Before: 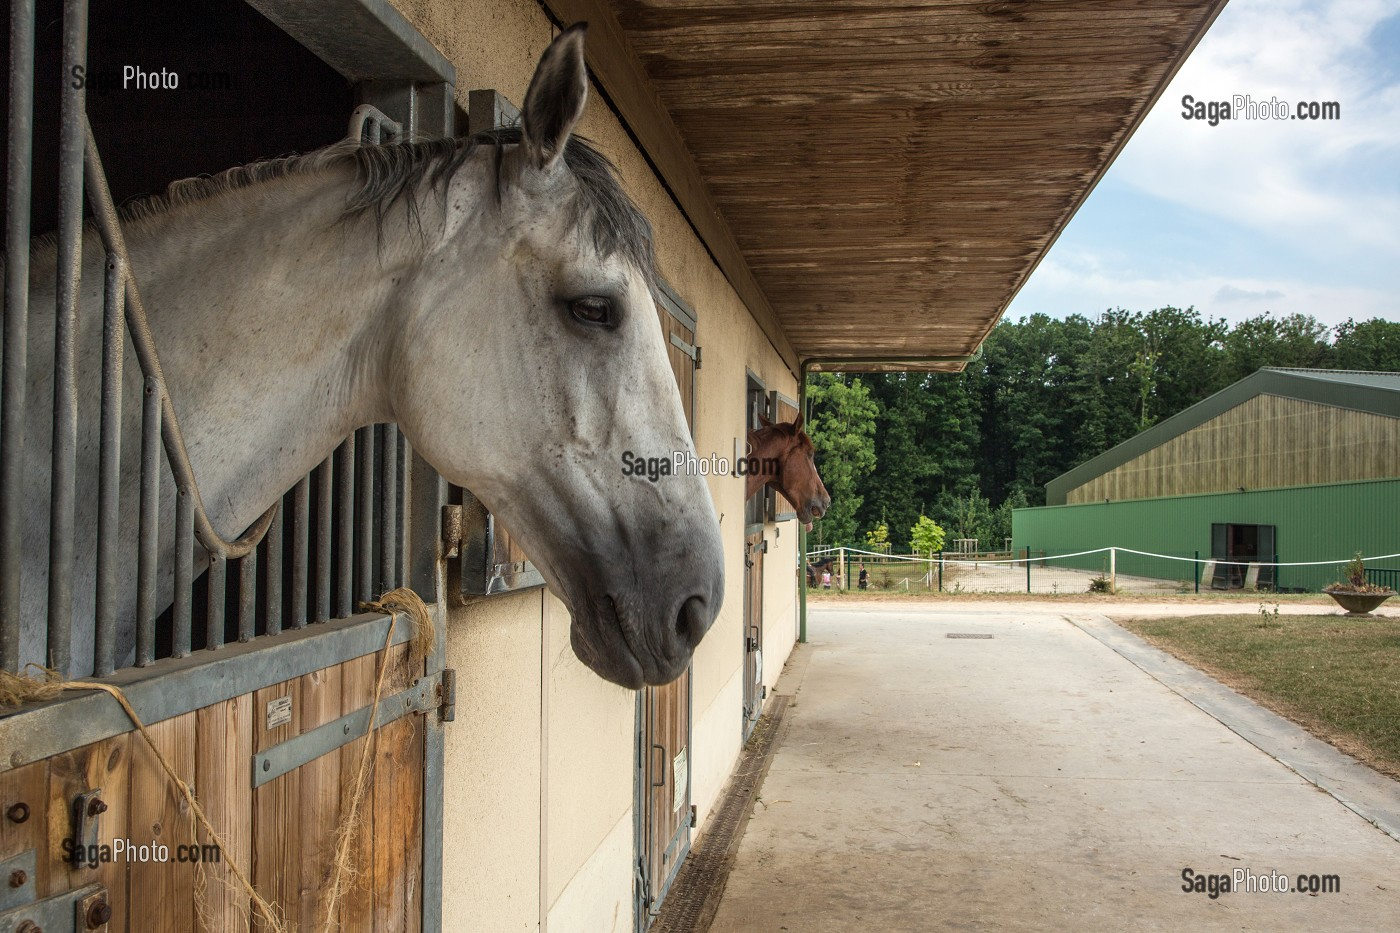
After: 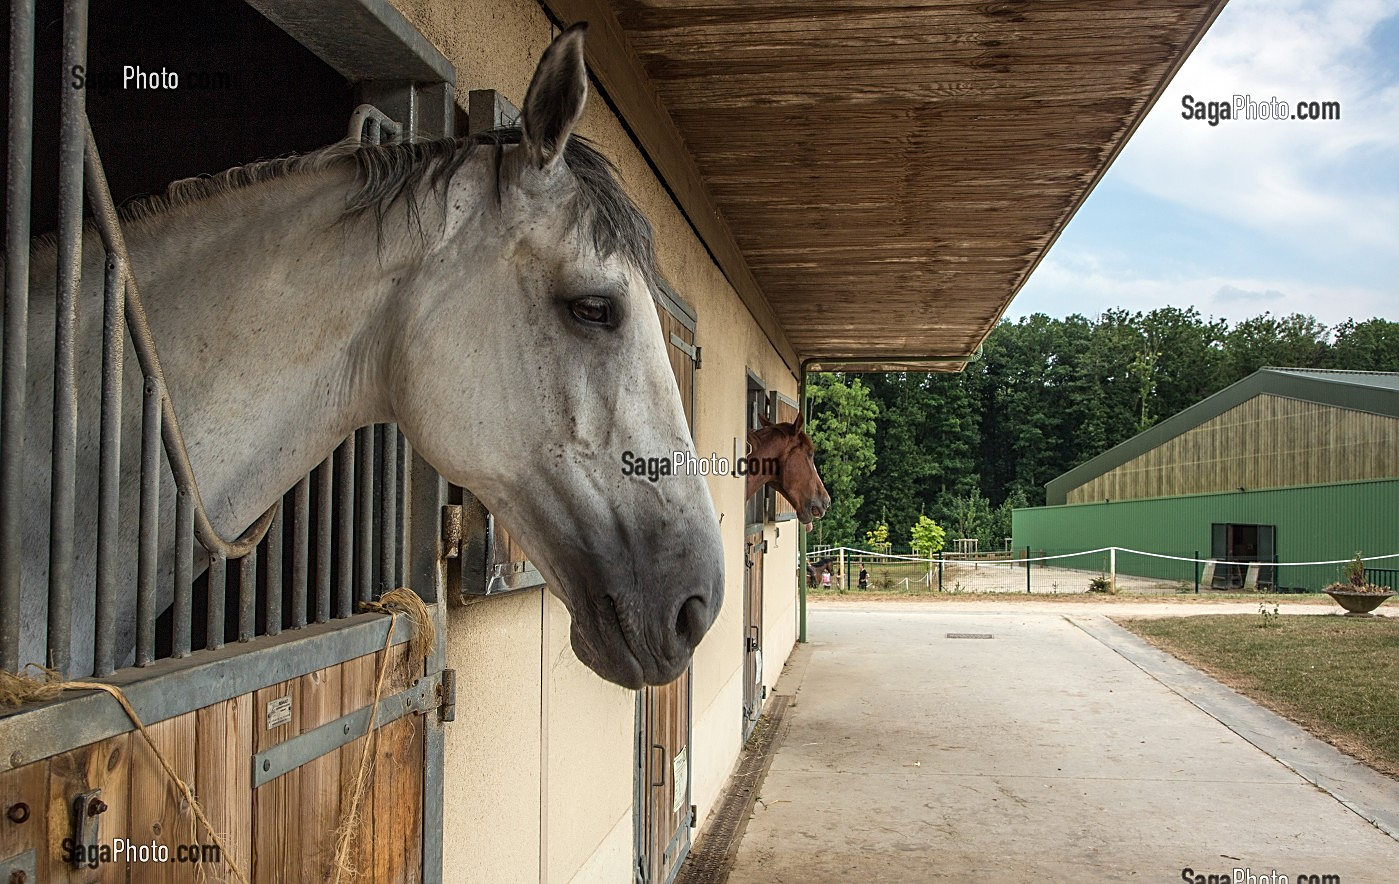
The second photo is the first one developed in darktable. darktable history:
crop and rotate: top 0.012%, bottom 5.138%
sharpen: amount 0.499
